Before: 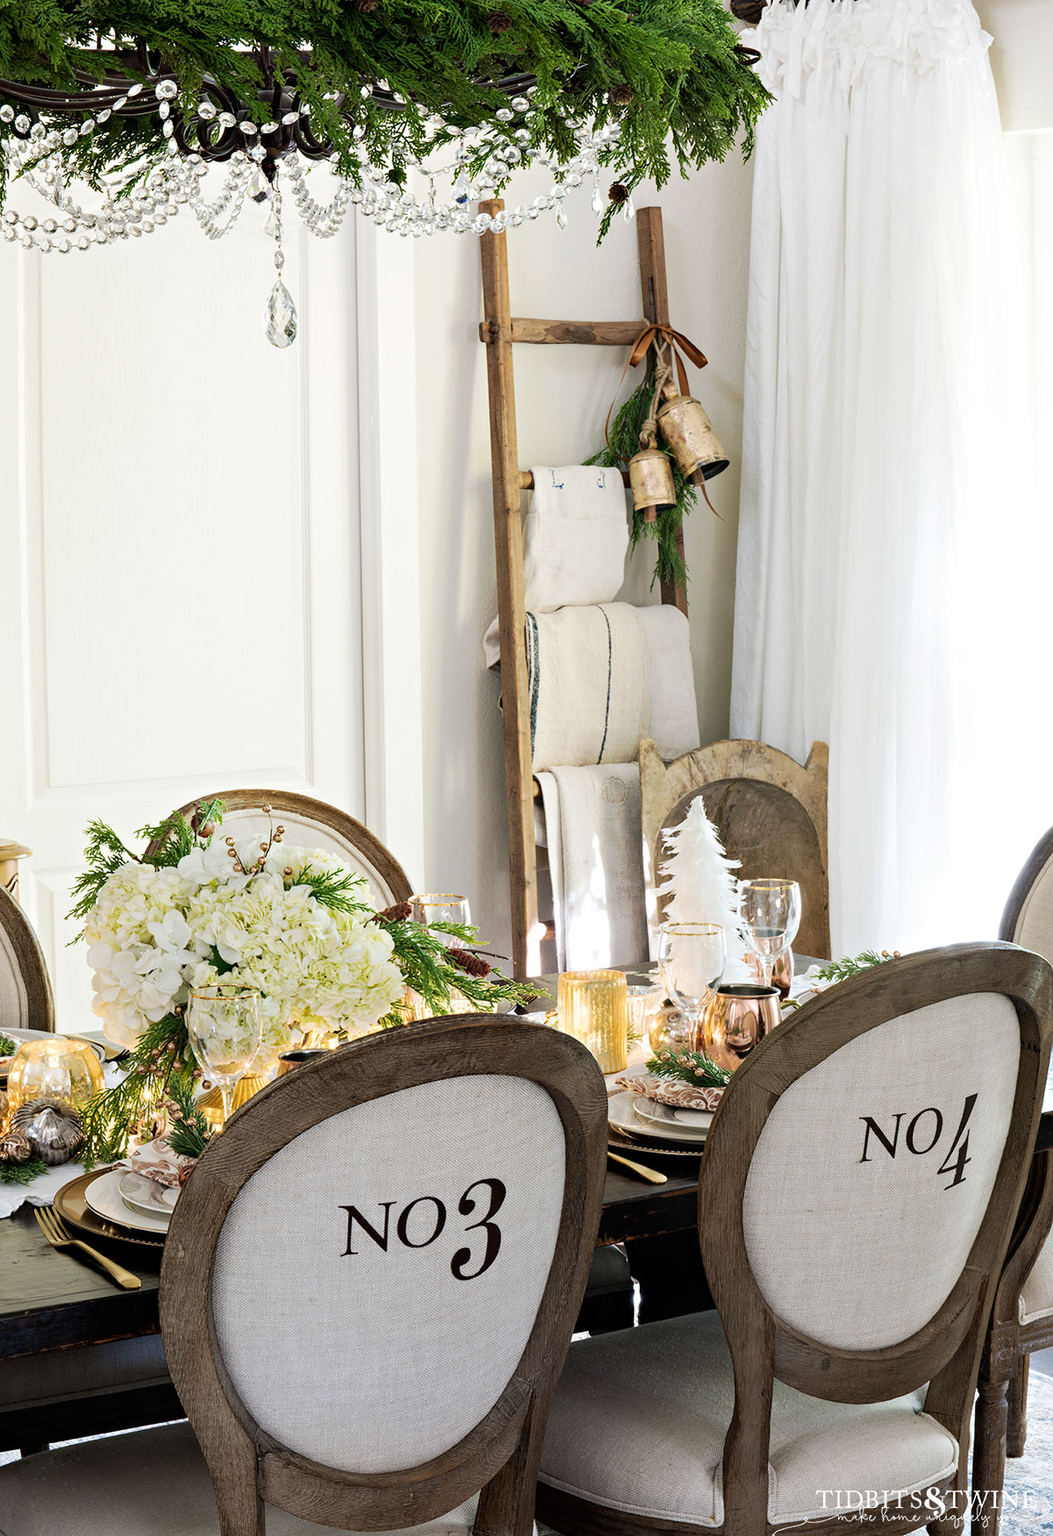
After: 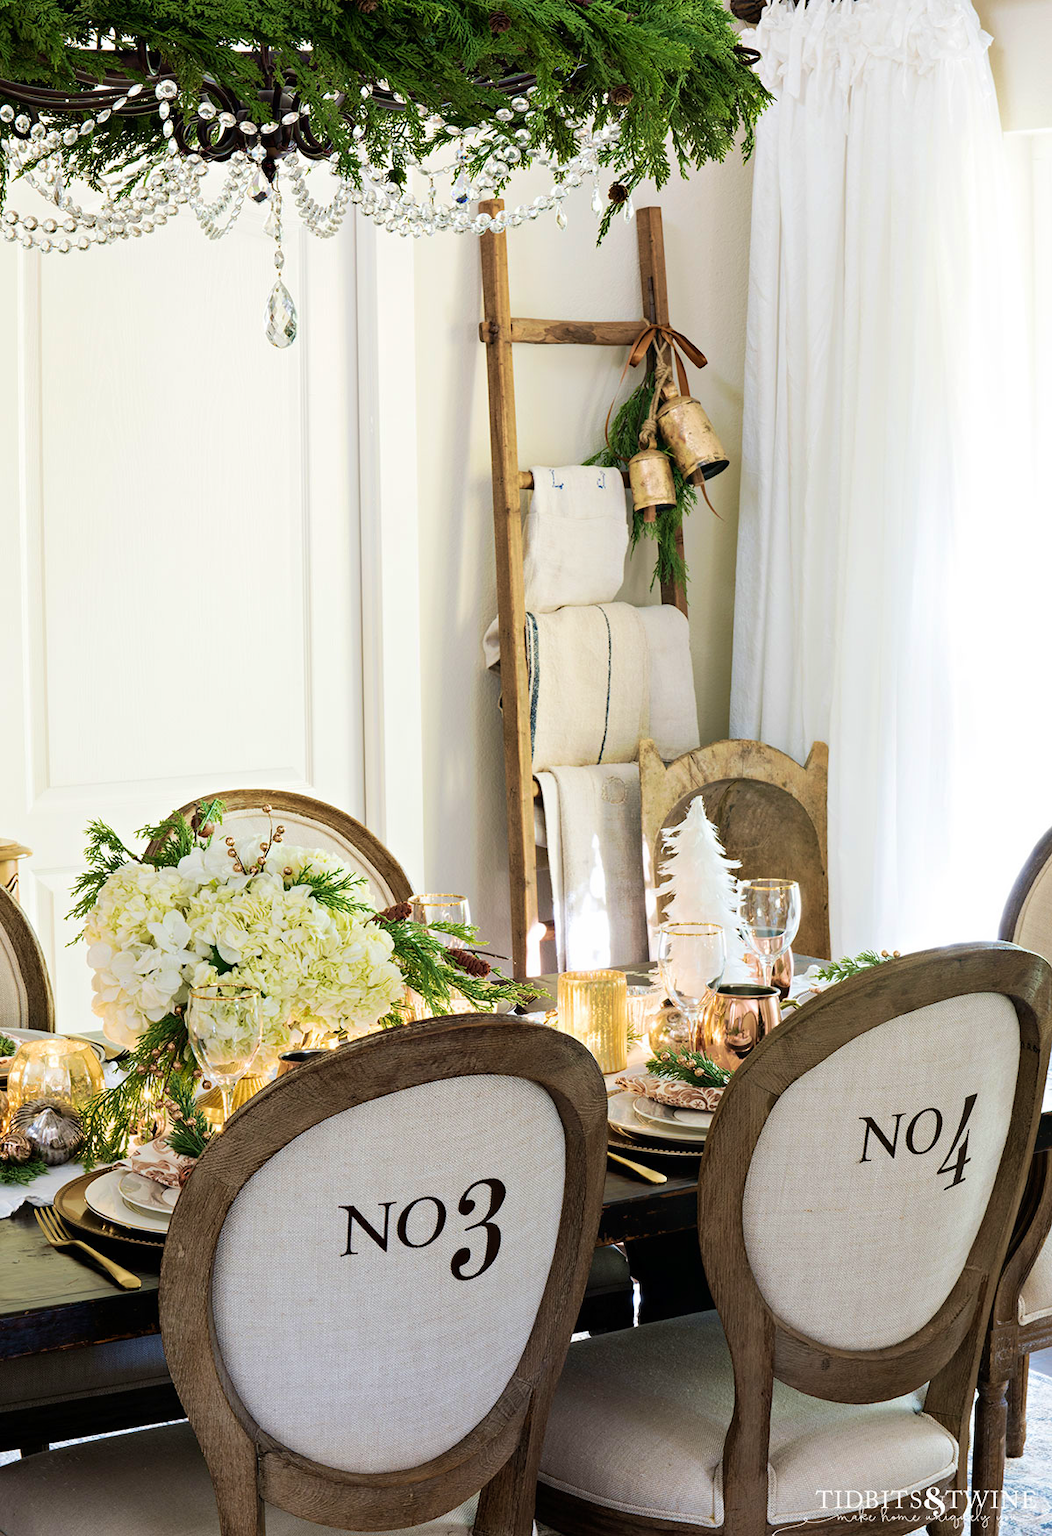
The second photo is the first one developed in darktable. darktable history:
velvia: strength 44.61%
contrast equalizer: octaves 7, y [[0.502, 0.517, 0.543, 0.576, 0.611, 0.631], [0.5 ×6], [0.5 ×6], [0 ×6], [0 ×6]], mix -0.089
